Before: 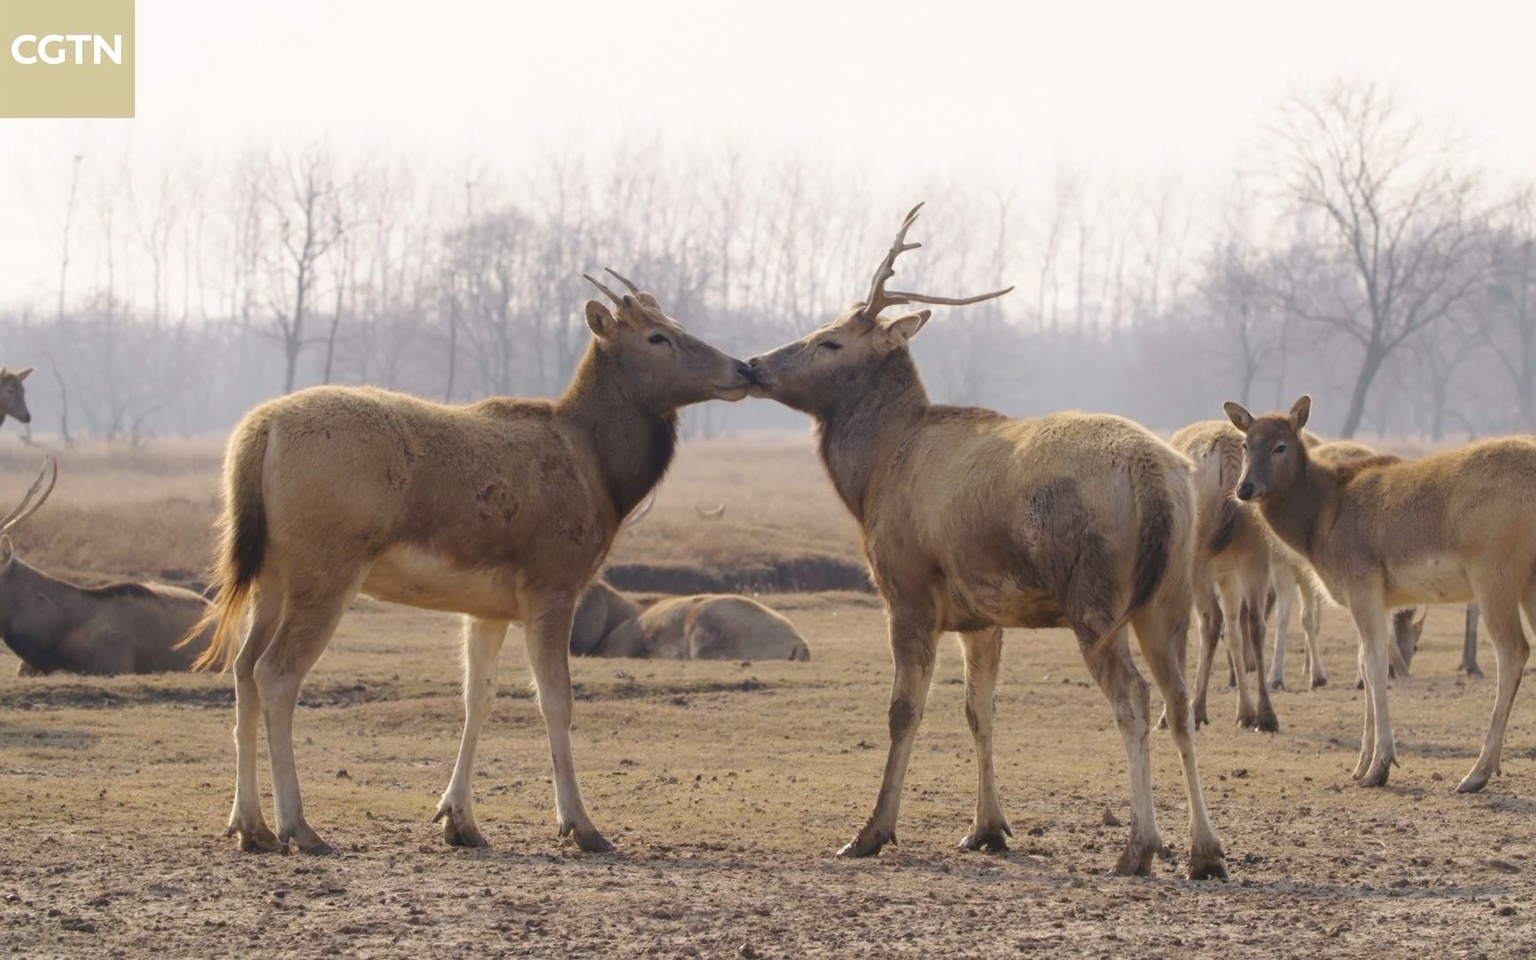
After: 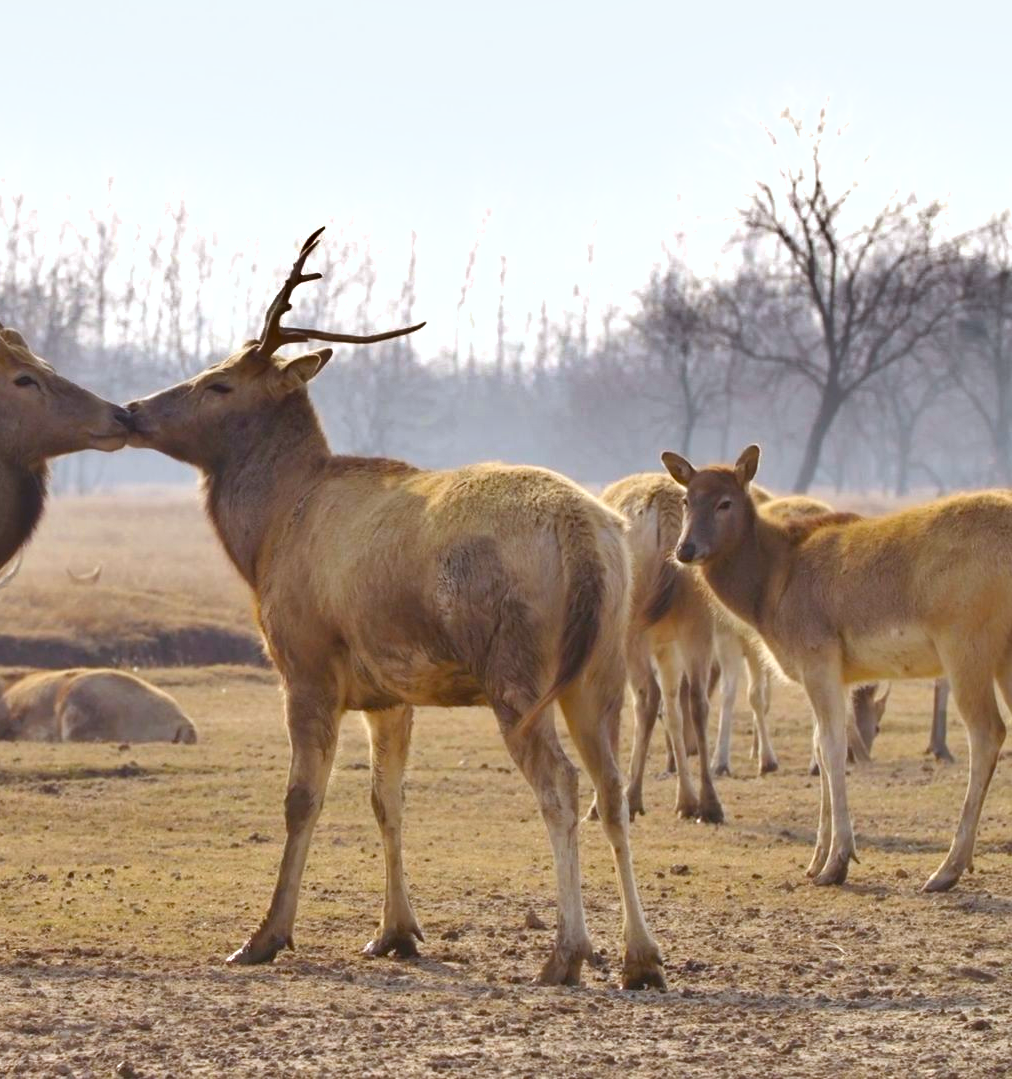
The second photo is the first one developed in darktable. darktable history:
shadows and highlights: white point adjustment -3.64, highlights -63.34, highlights color adjustment 42%, soften with gaussian
exposure: black level correction 0.001, exposure 0.5 EV, compensate exposure bias true, compensate highlight preservation false
crop: left 41.402%
color correction: highlights a* -3.28, highlights b* -6.24, shadows a* 3.1, shadows b* 5.19
color balance rgb: perceptual saturation grading › global saturation 25%, global vibrance 20%
